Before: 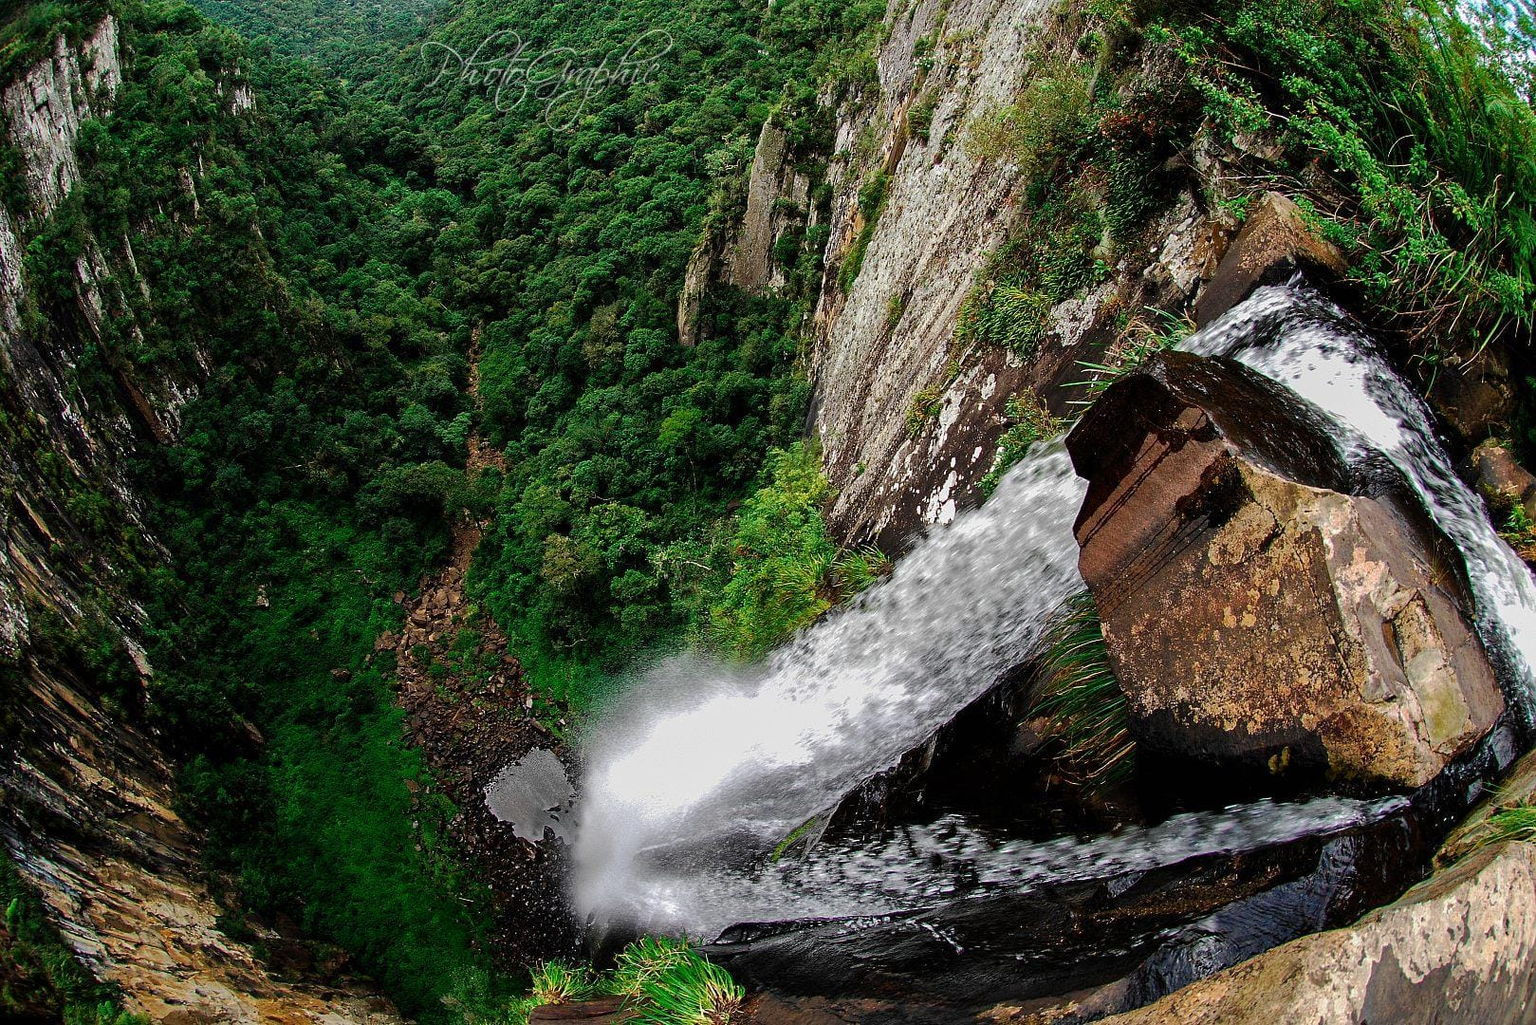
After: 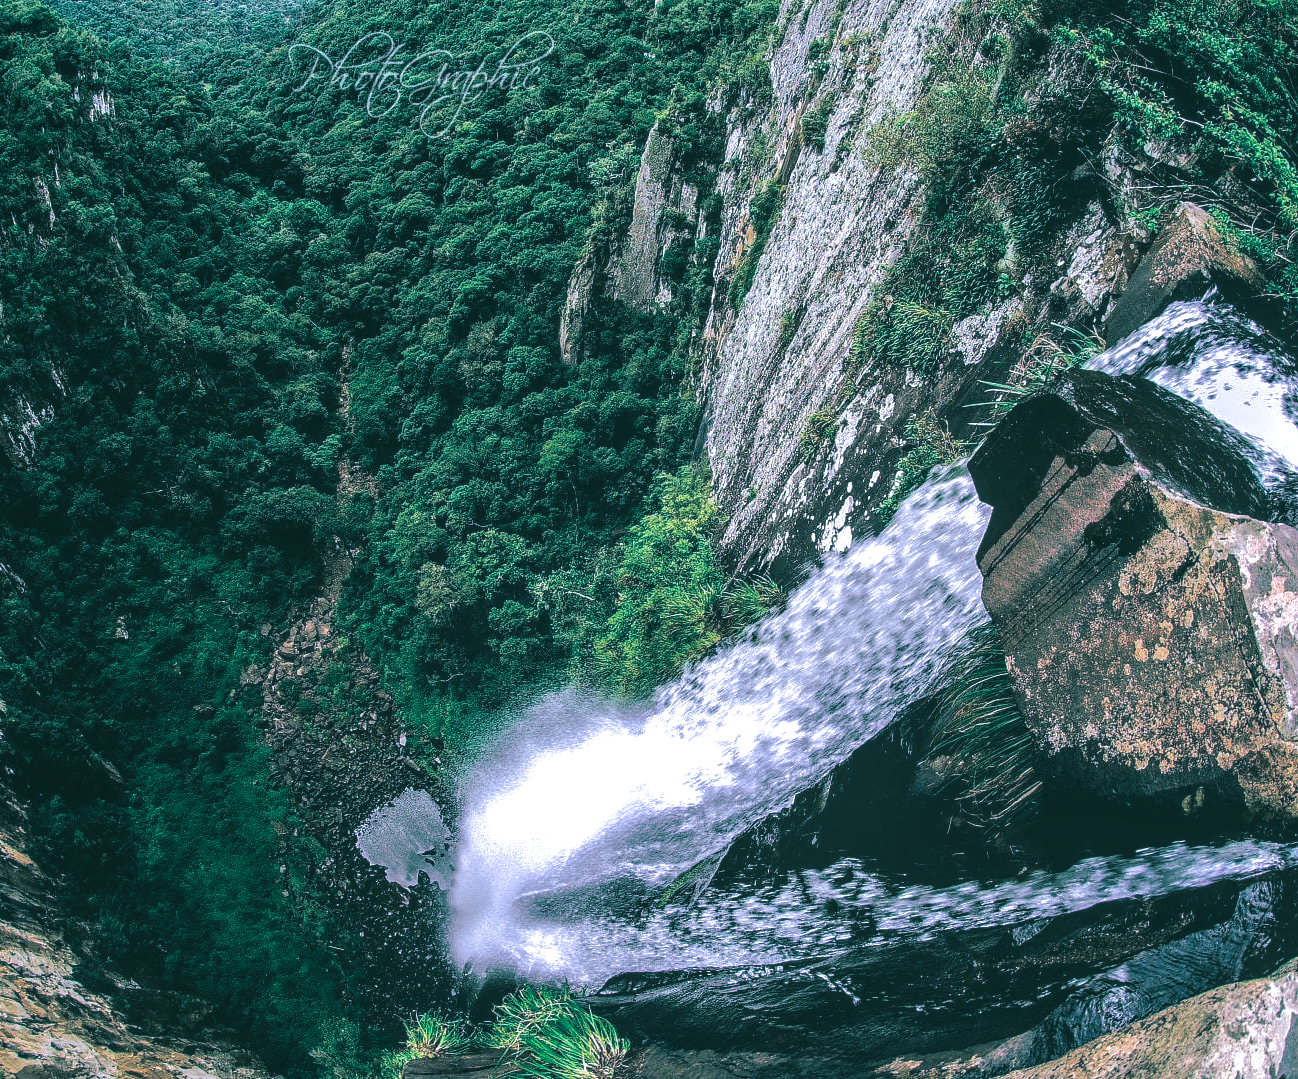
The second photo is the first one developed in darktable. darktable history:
color calibration: illuminant as shot in camera, x 0.383, y 0.38, temperature 3949.15 K, gamut compression 1.66
crop and rotate: left 9.597%, right 10.195%
local contrast: highlights 0%, shadows 0%, detail 133%
tone equalizer: -8 EV -0.75 EV, -7 EV -0.7 EV, -6 EV -0.6 EV, -5 EV -0.4 EV, -3 EV 0.4 EV, -2 EV 0.6 EV, -1 EV 0.7 EV, +0 EV 0.75 EV, edges refinement/feathering 500, mask exposure compensation -1.57 EV, preserve details no
contrast brightness saturation: contrast -0.15, brightness 0.05, saturation -0.12
white balance: red 1.066, blue 1.119
split-toning: shadows › hue 183.6°, shadows › saturation 0.52, highlights › hue 0°, highlights › saturation 0
